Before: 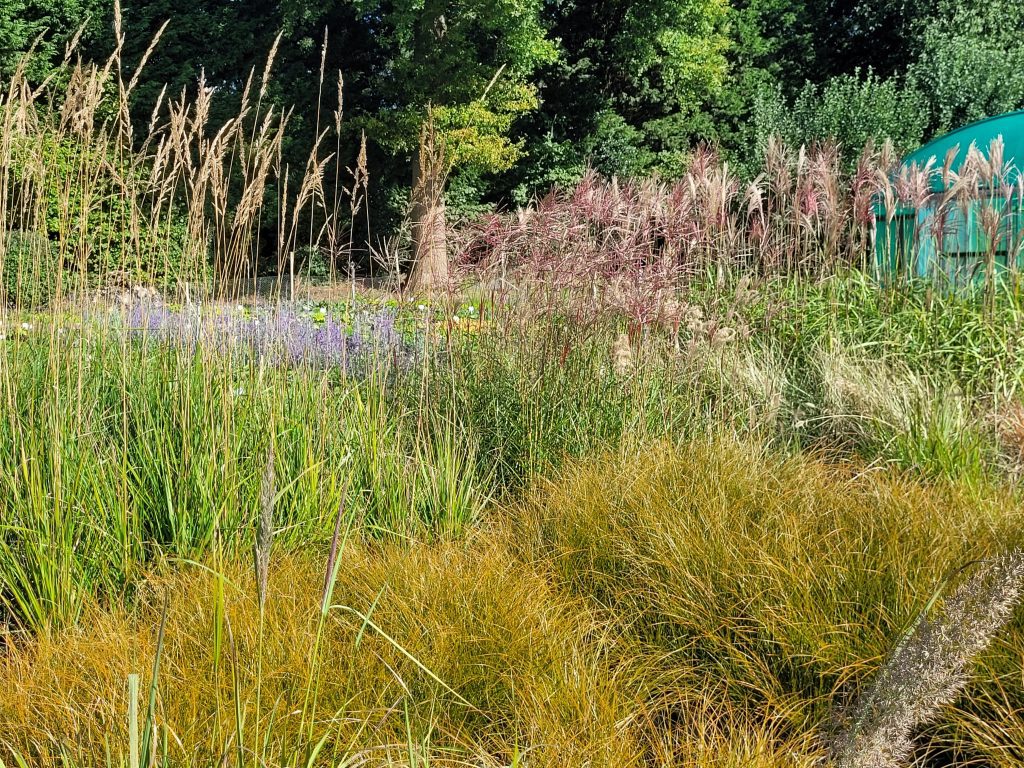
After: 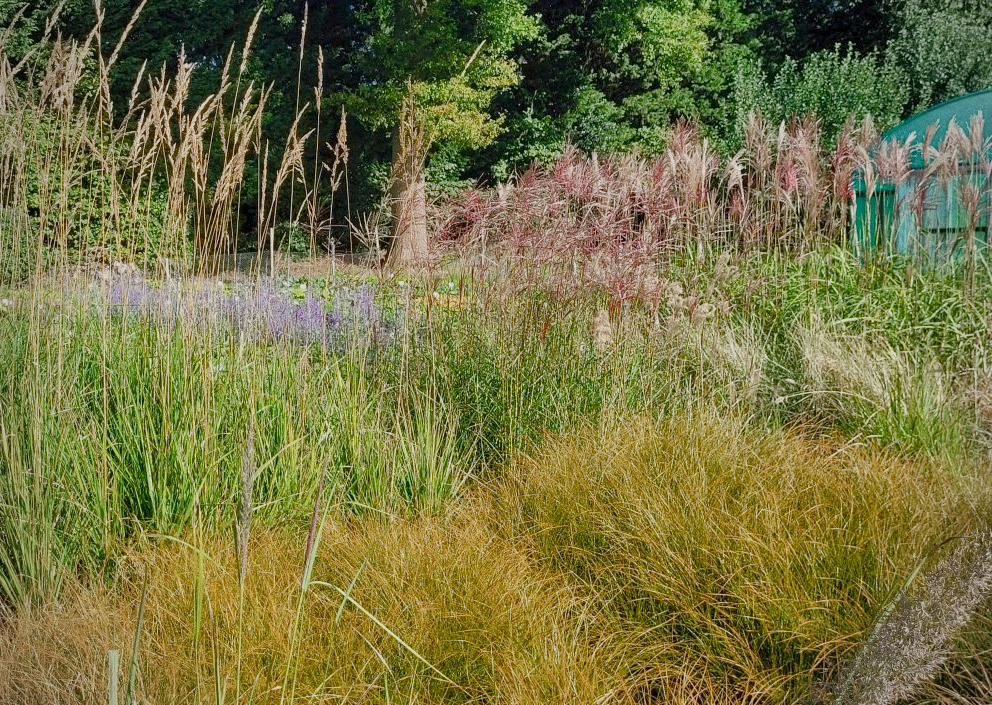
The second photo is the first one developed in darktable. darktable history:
crop: left 1.964%, top 3.251%, right 1.122%, bottom 4.933%
vignetting: fall-off radius 60.92%
grain: strength 26%
color balance rgb: shadows lift › chroma 1%, shadows lift › hue 113°, highlights gain › chroma 0.2%, highlights gain › hue 333°, perceptual saturation grading › global saturation 20%, perceptual saturation grading › highlights -50%, perceptual saturation grading › shadows 25%, contrast -20%
